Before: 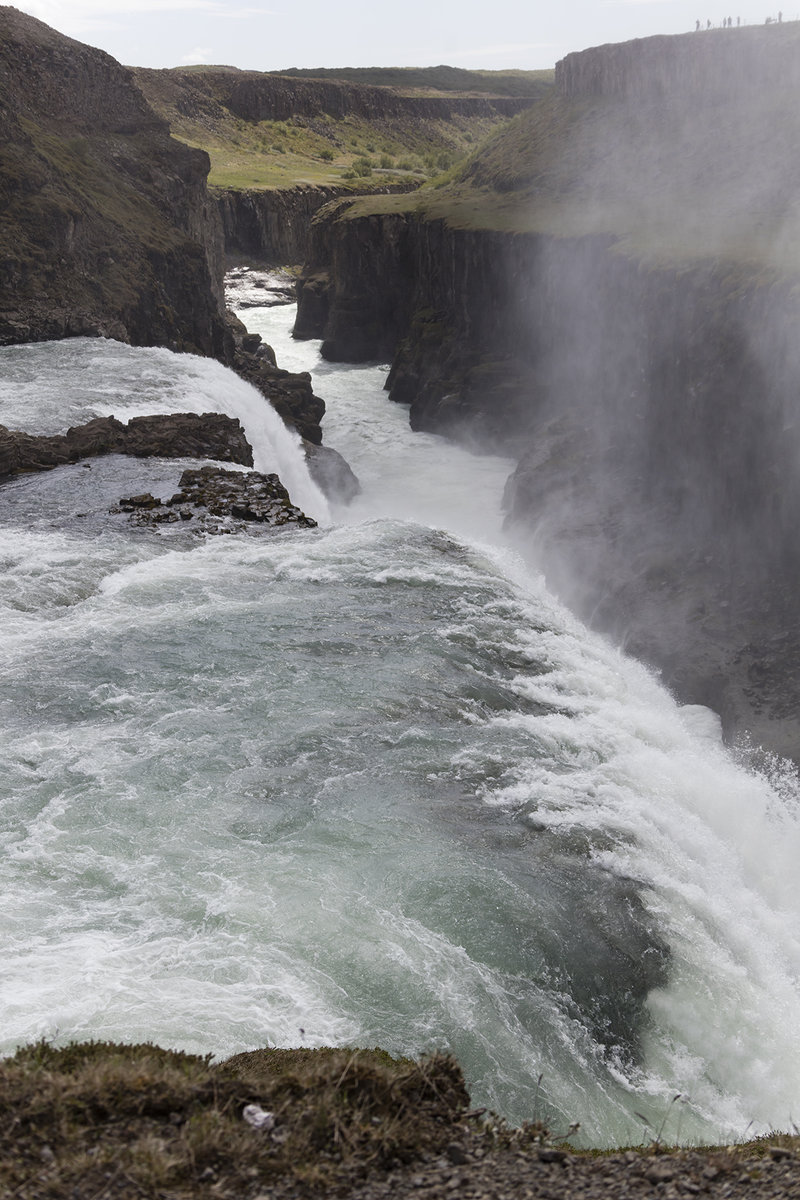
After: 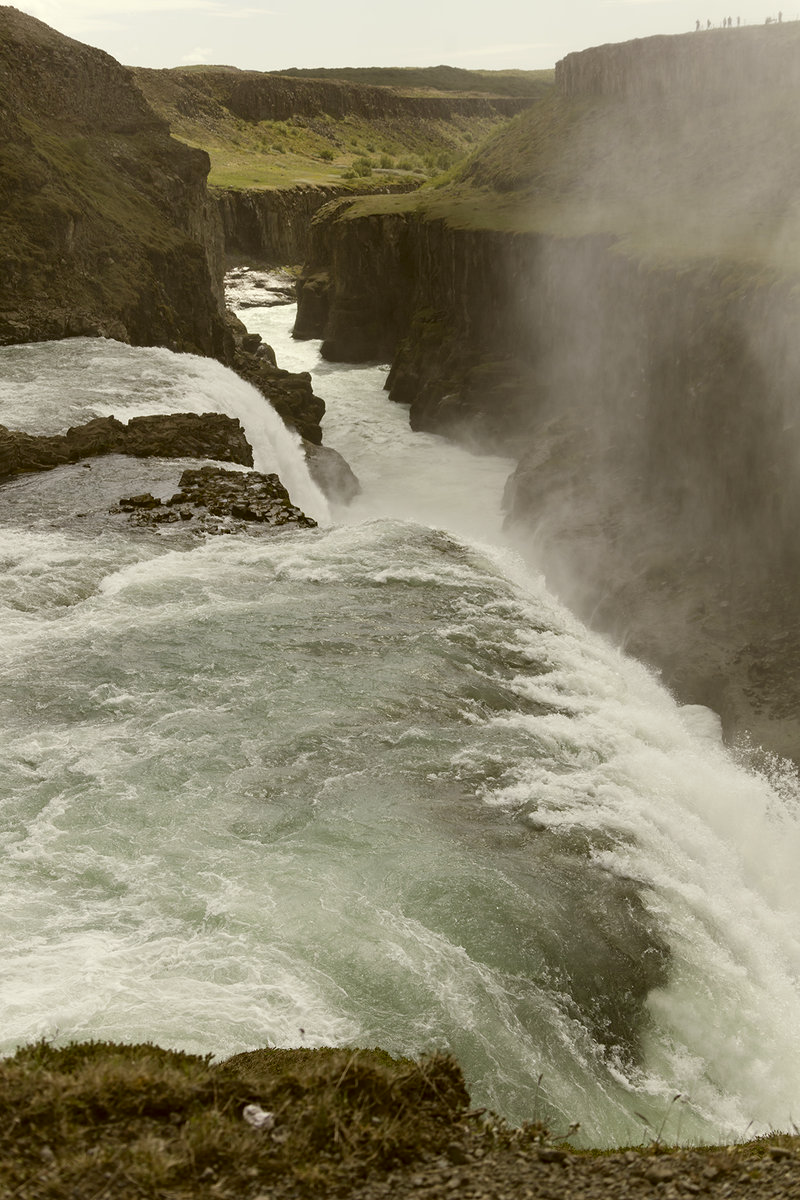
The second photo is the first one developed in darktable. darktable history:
color correction: highlights a* -1.71, highlights b* 10.02, shadows a* 0.725, shadows b* 18.91
